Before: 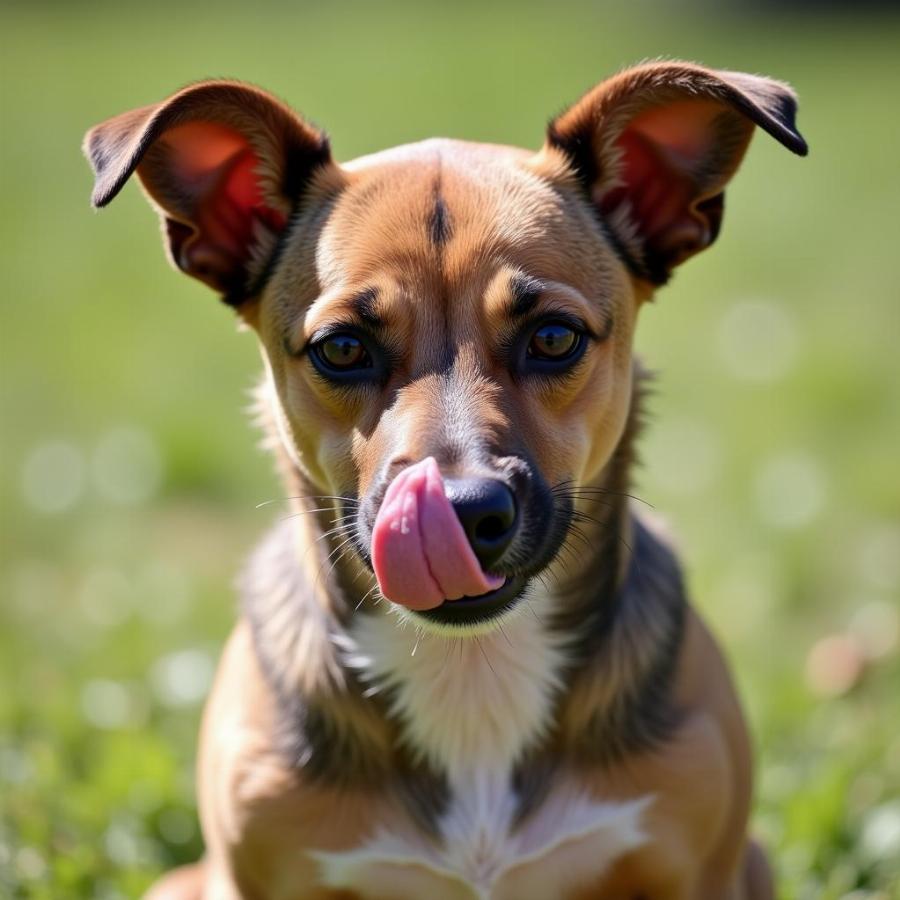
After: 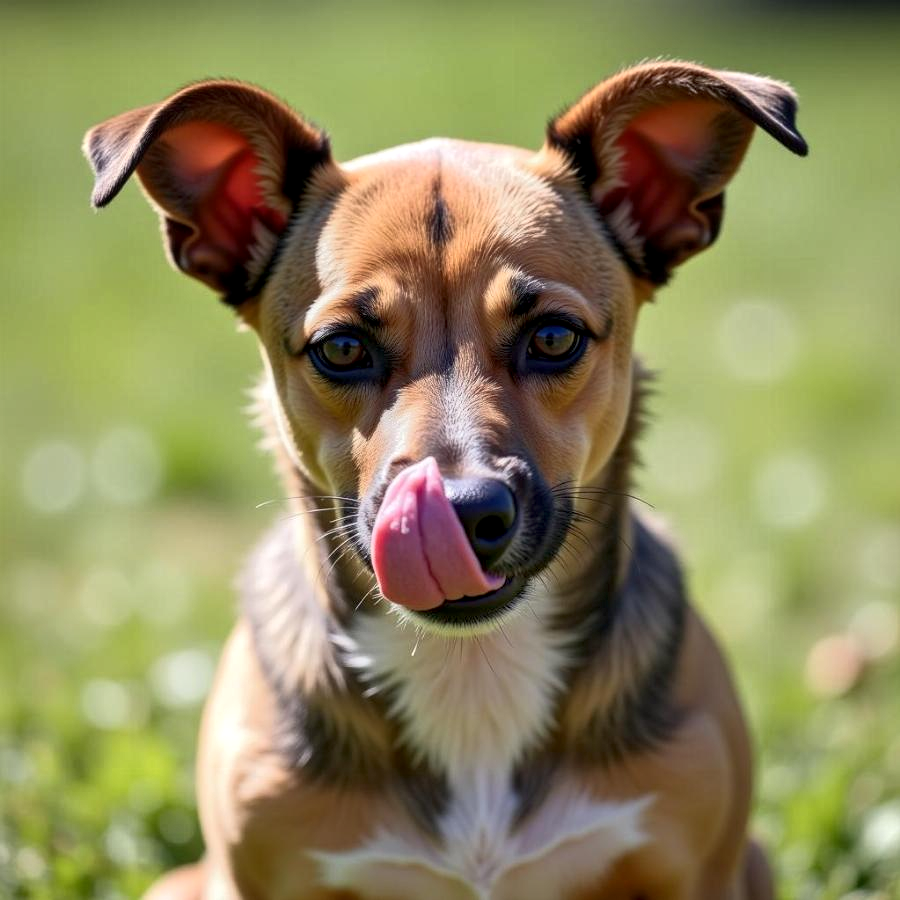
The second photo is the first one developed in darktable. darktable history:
tone equalizer: -8 EV -0.489 EV, -7 EV -0.323 EV, -6 EV -0.107 EV, -5 EV 0.409 EV, -4 EV 0.975 EV, -3 EV 0.793 EV, -2 EV -0.008 EV, -1 EV 0.129 EV, +0 EV -0.027 EV, smoothing diameter 24.85%, edges refinement/feathering 11.44, preserve details guided filter
local contrast: detail 130%
